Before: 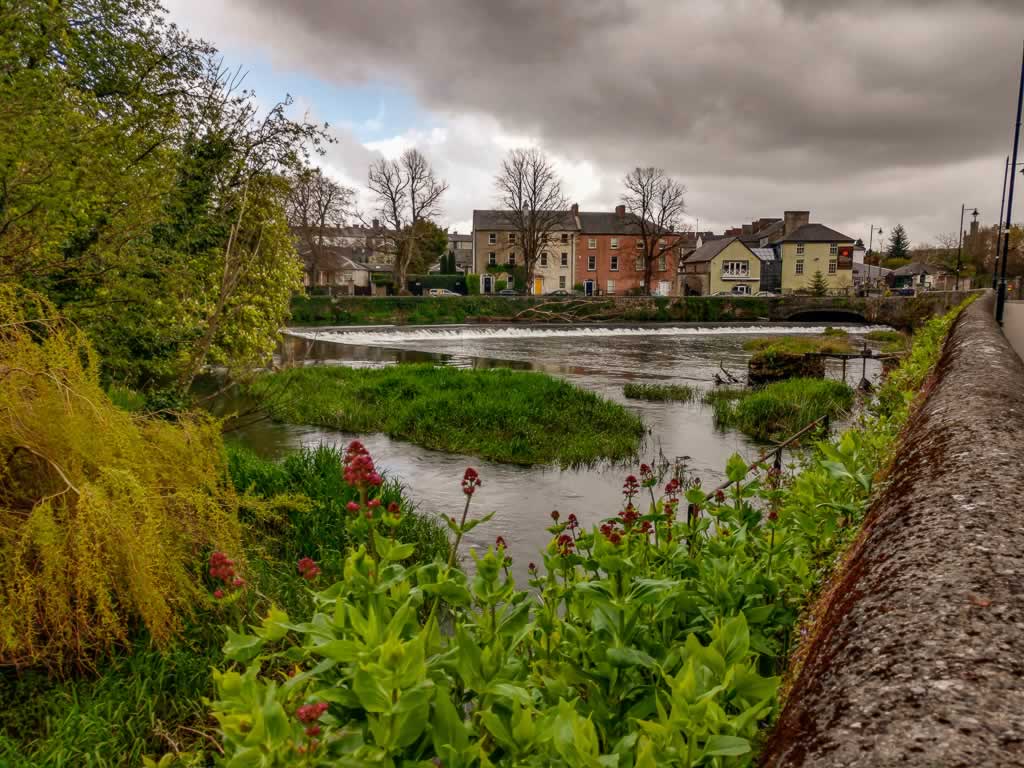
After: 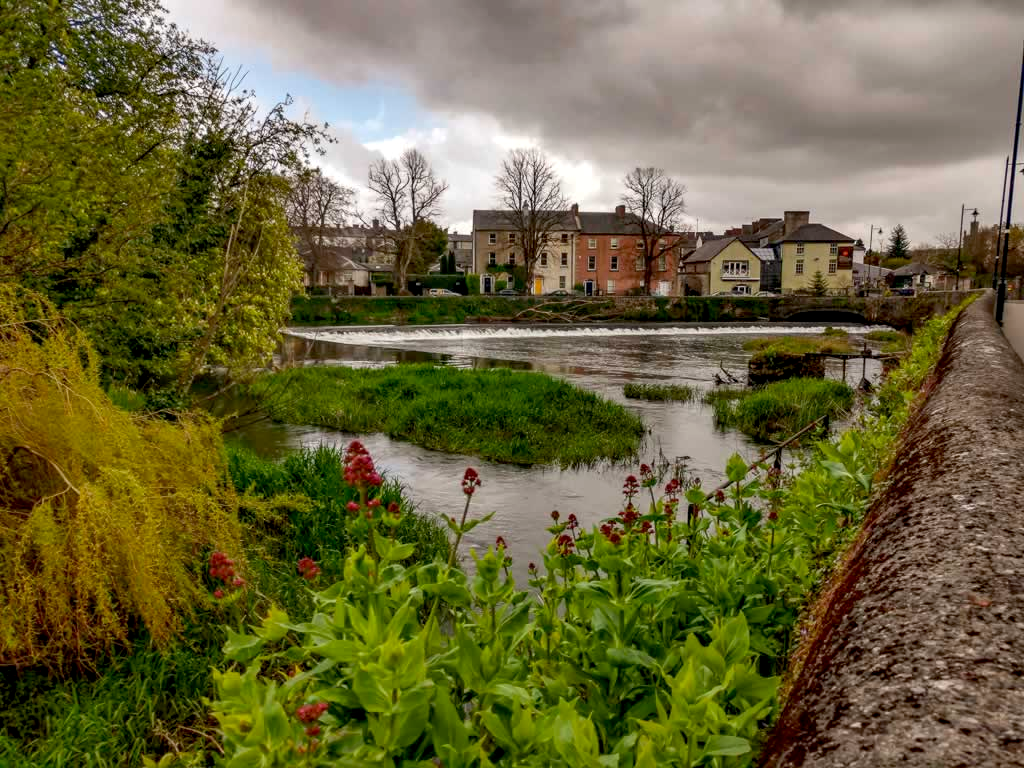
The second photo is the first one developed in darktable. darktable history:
exposure: black level correction 0.007, exposure 0.1 EV, compensate exposure bias true, compensate highlight preservation false
